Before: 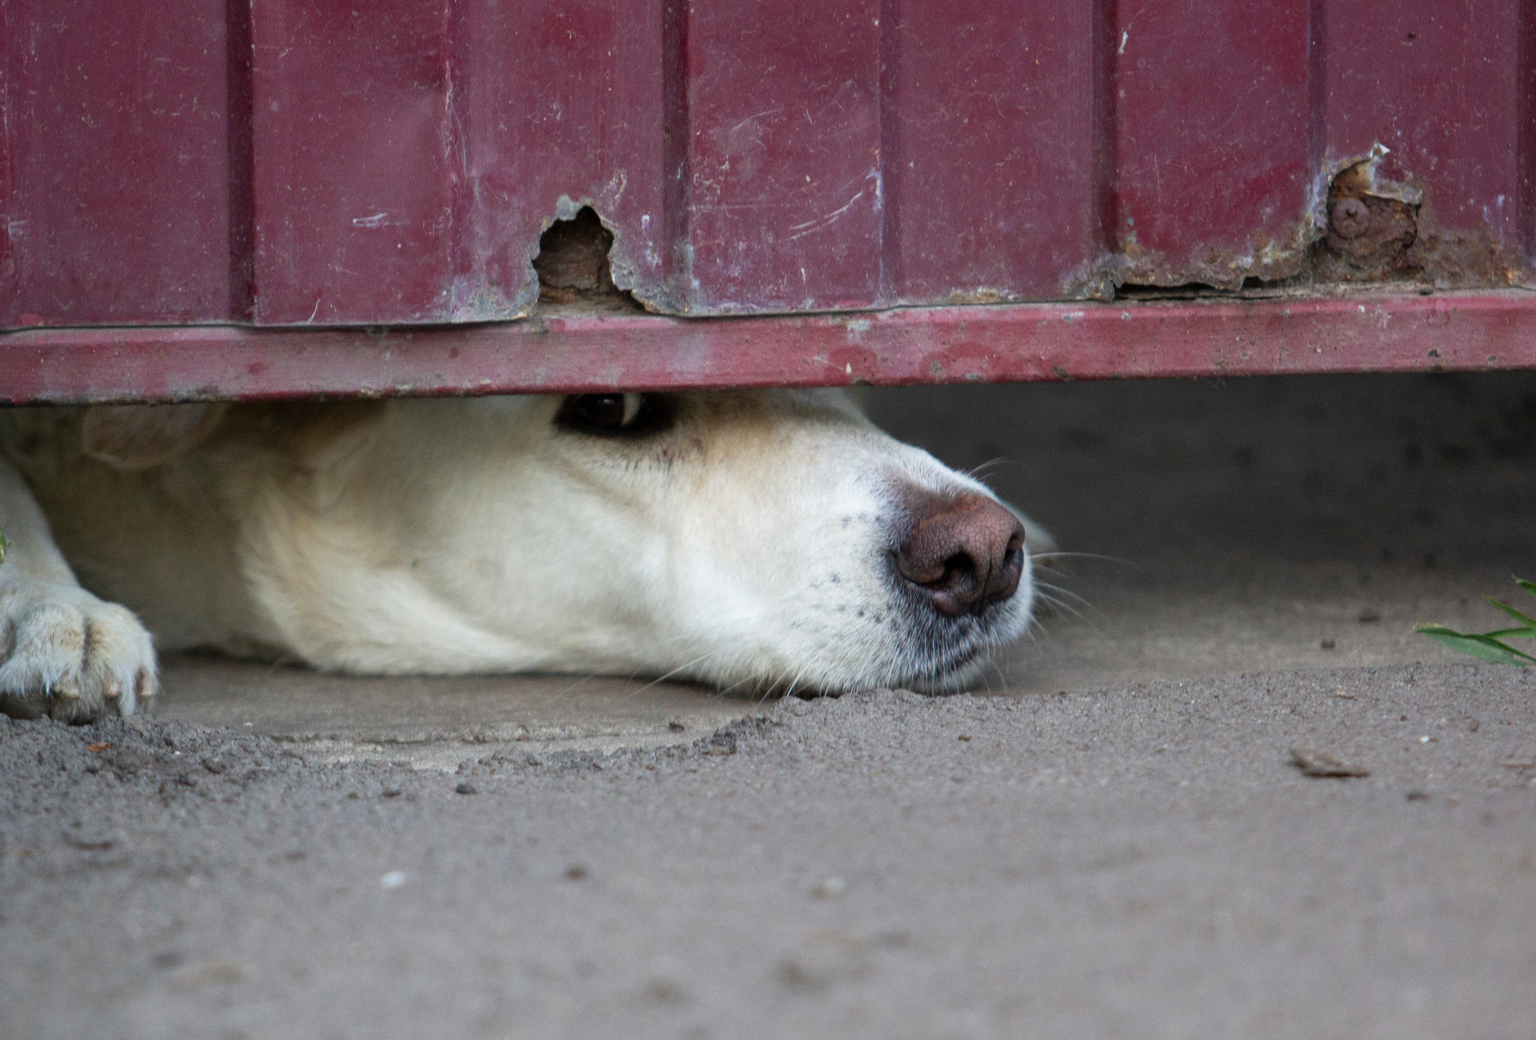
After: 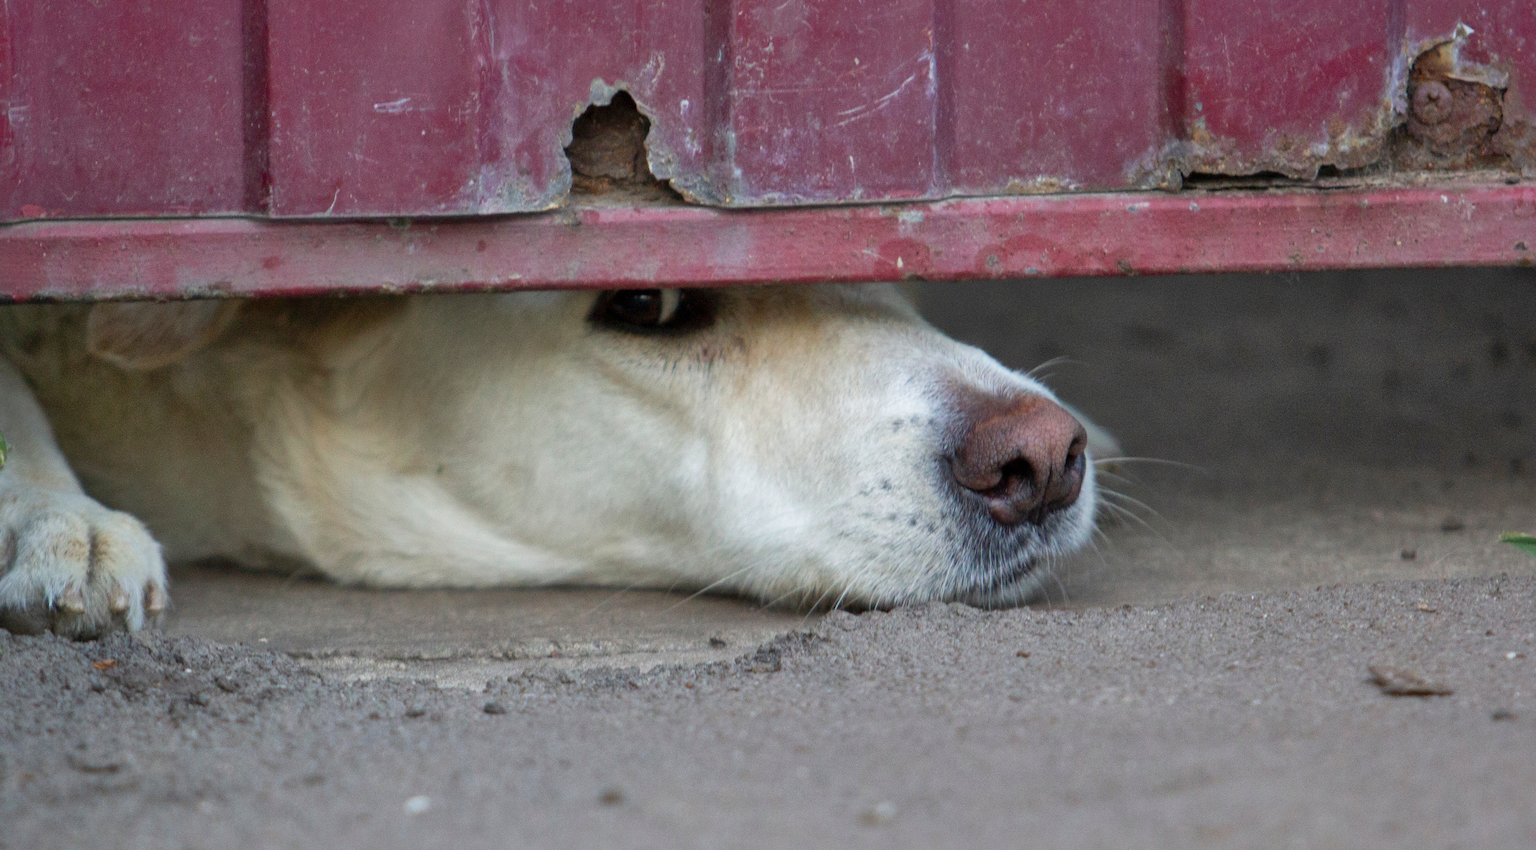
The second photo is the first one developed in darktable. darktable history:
color correction: saturation 1.1
crop and rotate: angle 0.03°, top 11.643%, right 5.651%, bottom 11.189%
shadows and highlights: on, module defaults
